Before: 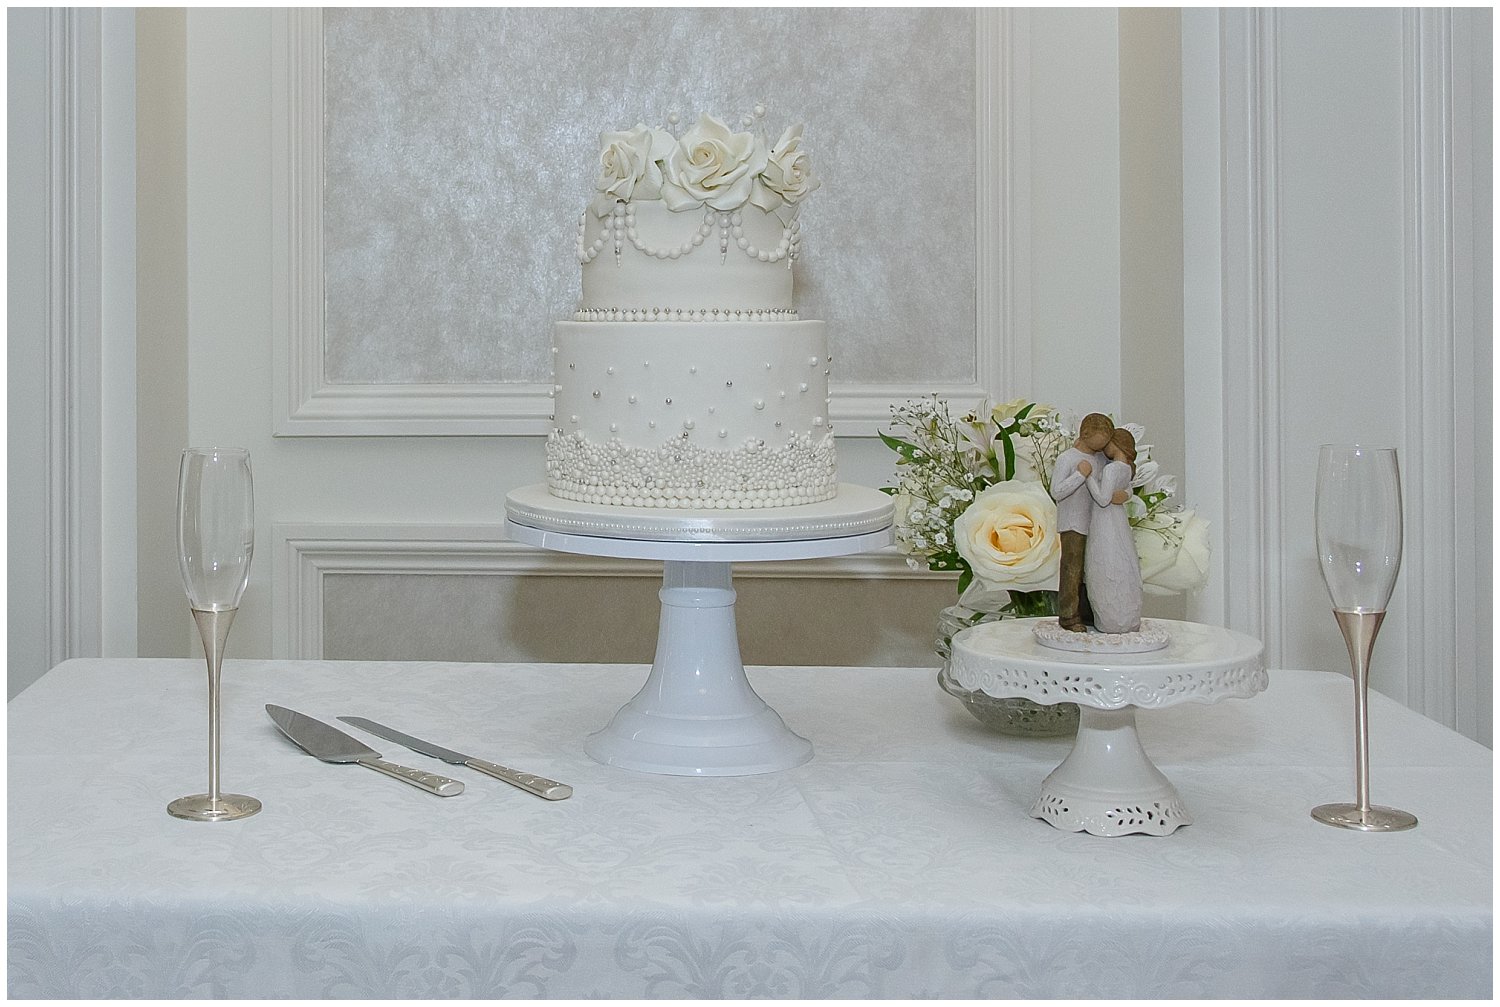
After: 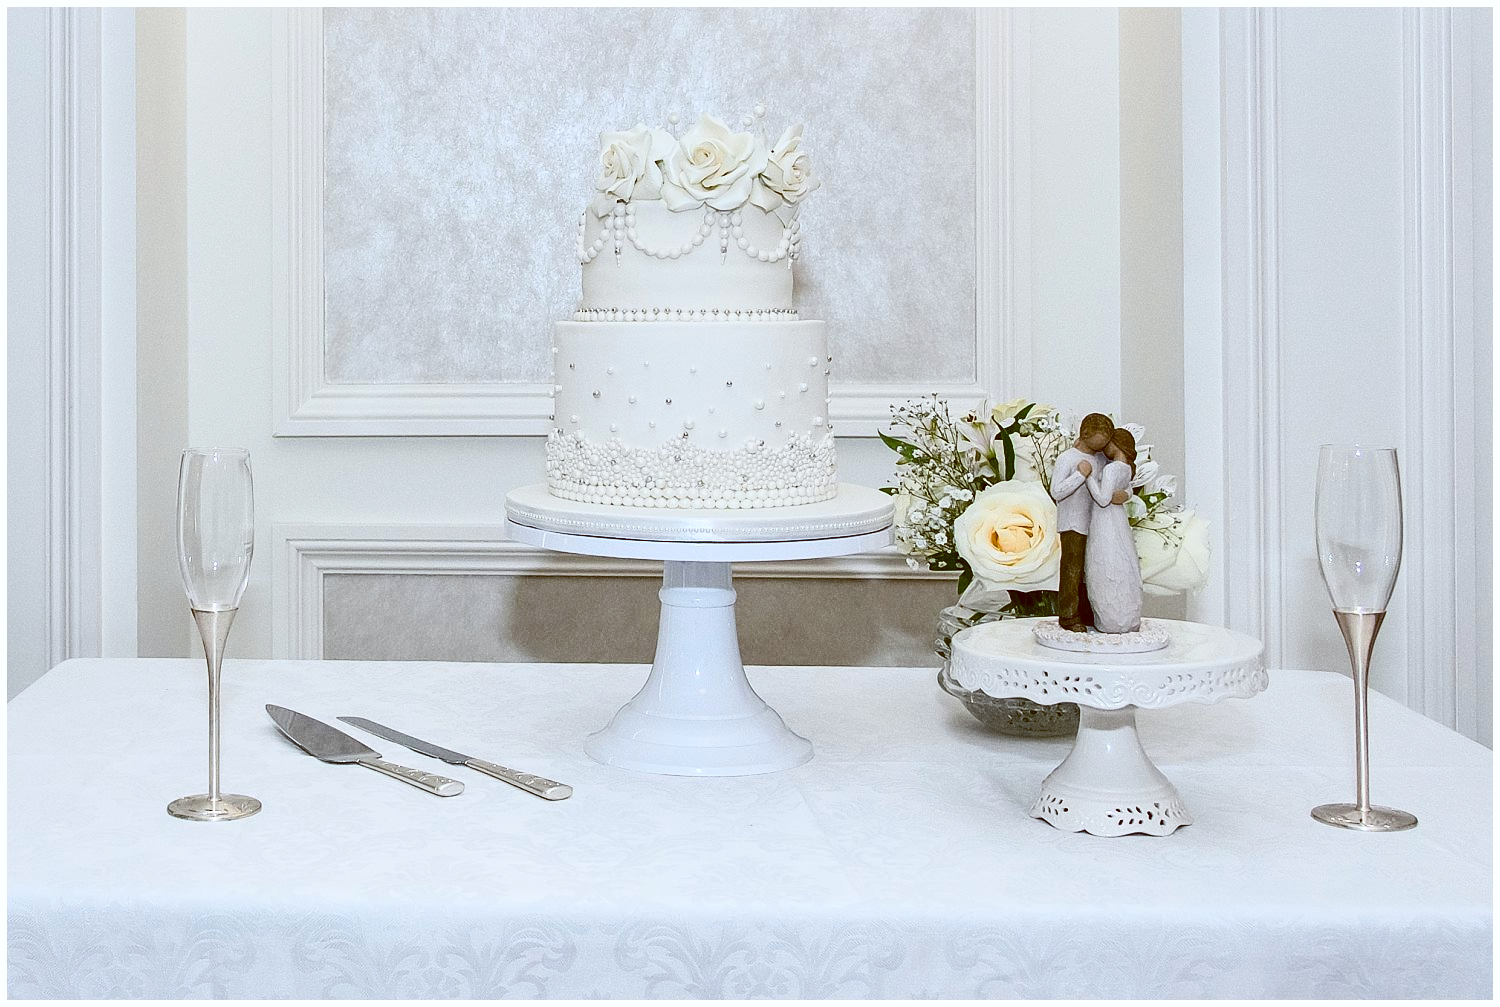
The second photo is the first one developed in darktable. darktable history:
contrast brightness saturation: contrast 0.39, brightness 0.1
color balance: lift [1, 1.015, 1.004, 0.985], gamma [1, 0.958, 0.971, 1.042], gain [1, 0.956, 0.977, 1.044]
